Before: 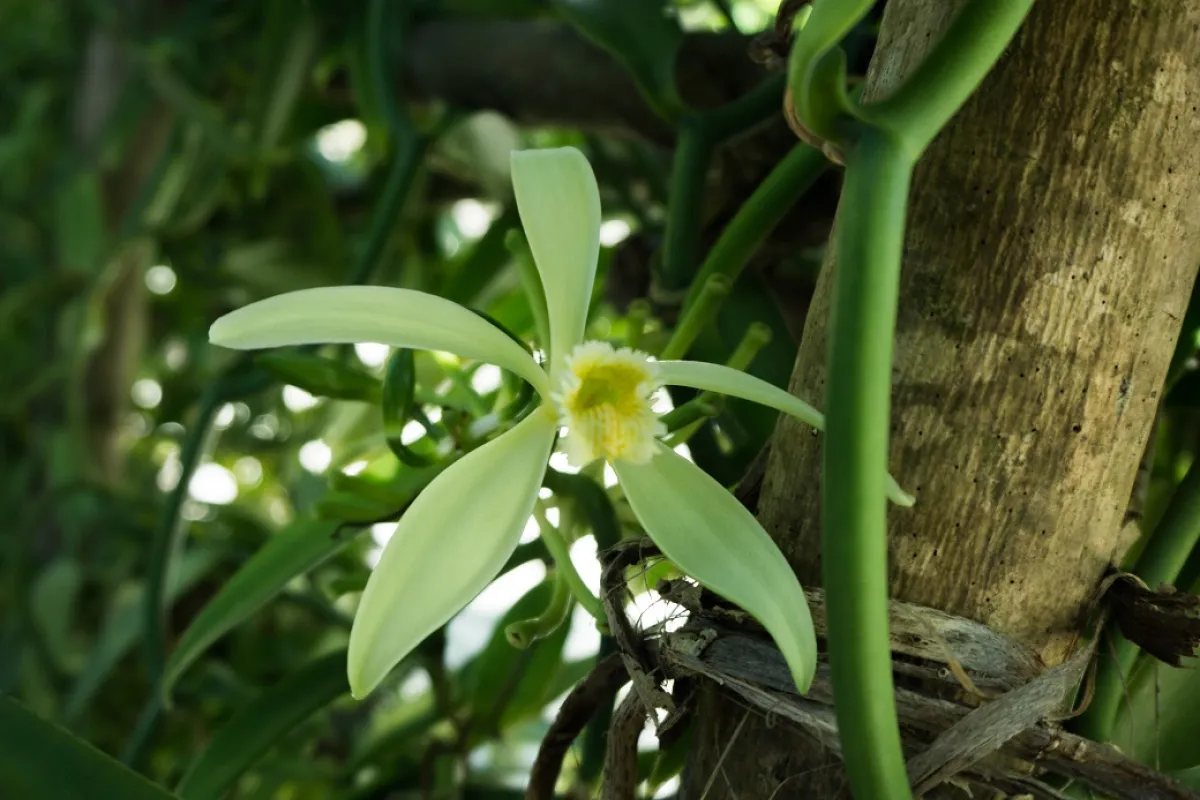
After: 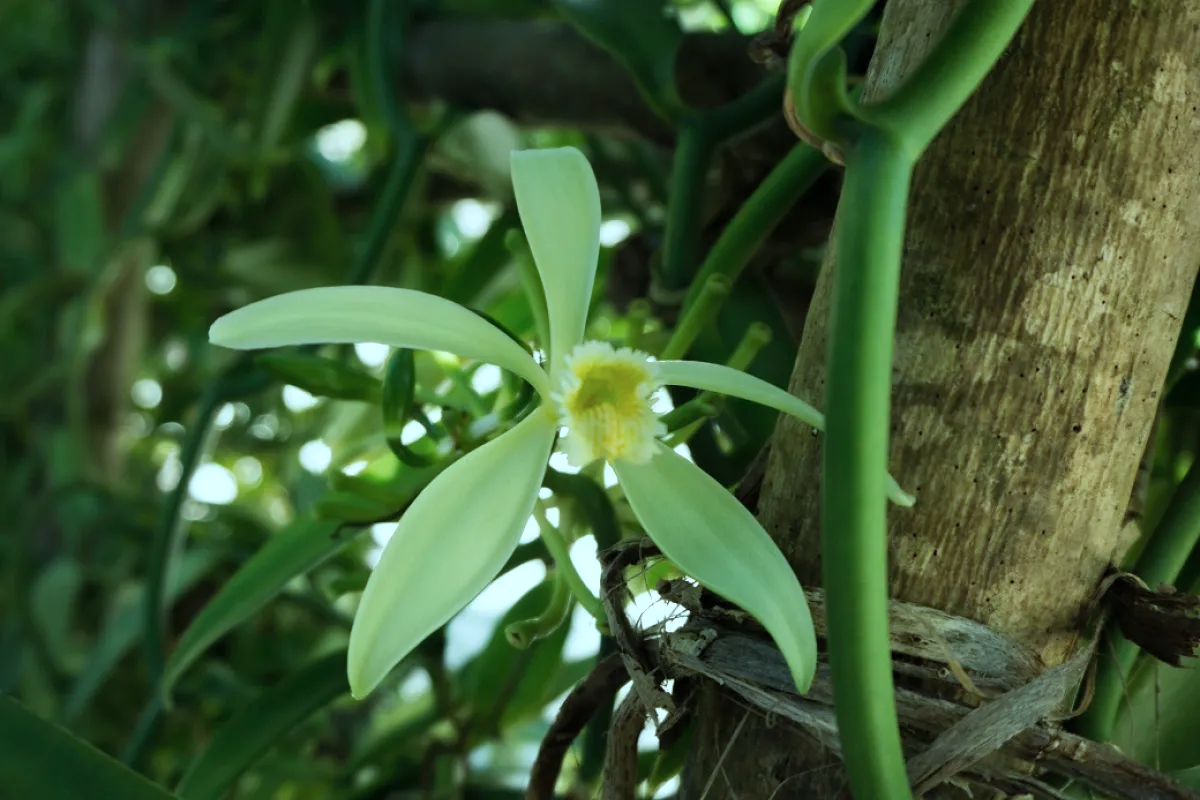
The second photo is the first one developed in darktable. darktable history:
color correction: highlights a* -10.04, highlights b* -10.37
shadows and highlights: shadows 25, highlights -25
